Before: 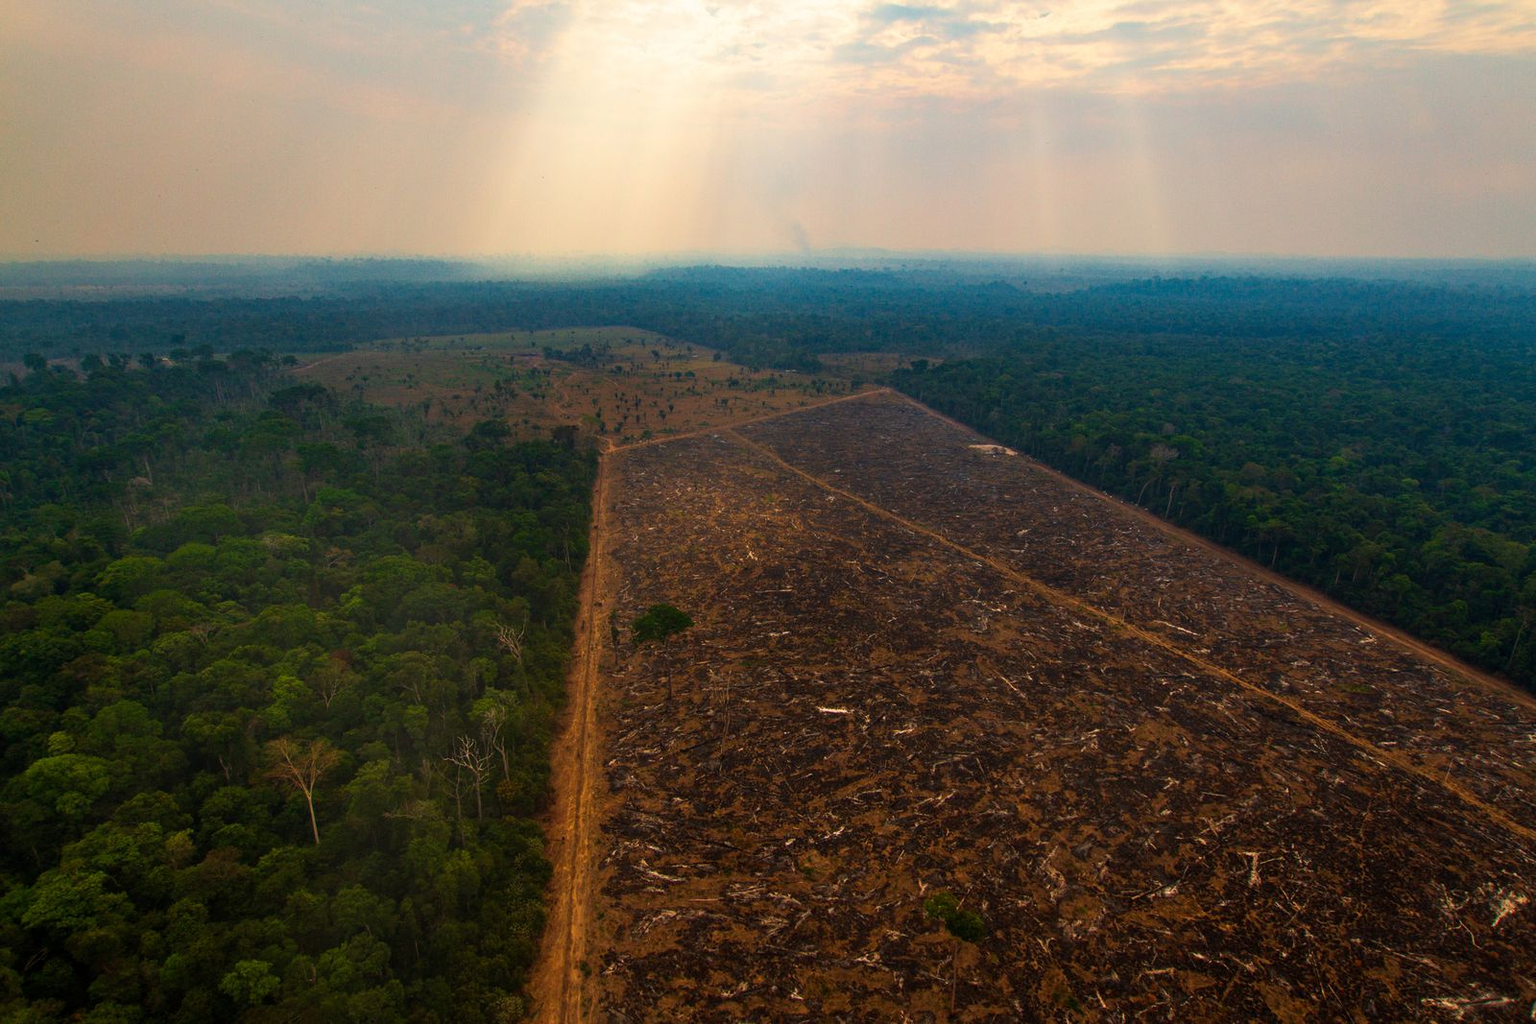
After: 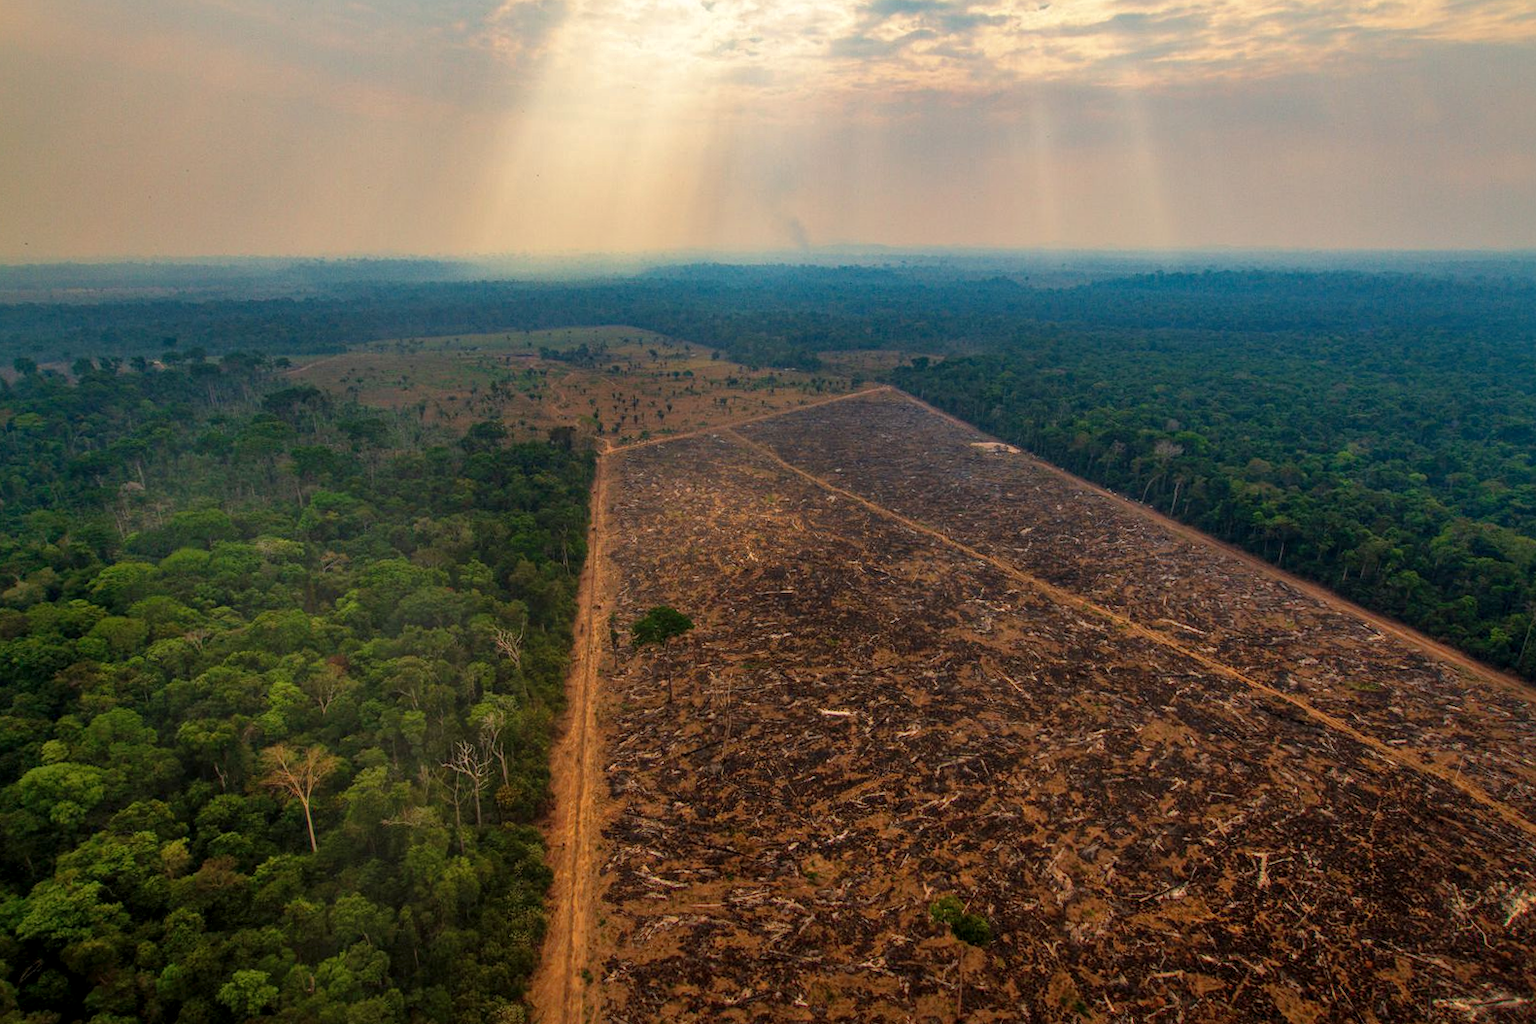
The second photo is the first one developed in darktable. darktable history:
local contrast: on, module defaults
rotate and perspective: rotation -0.45°, automatic cropping original format, crop left 0.008, crop right 0.992, crop top 0.012, crop bottom 0.988
shadows and highlights: on, module defaults
